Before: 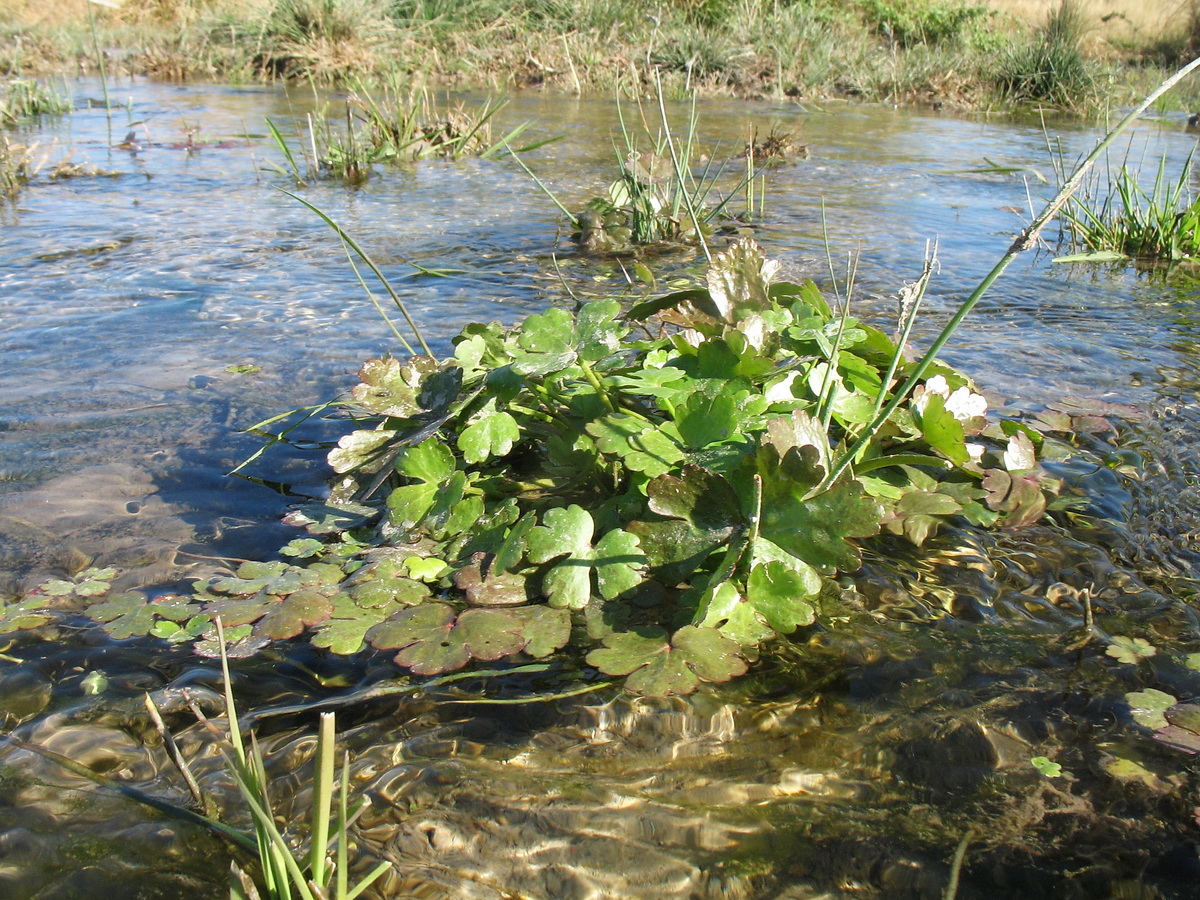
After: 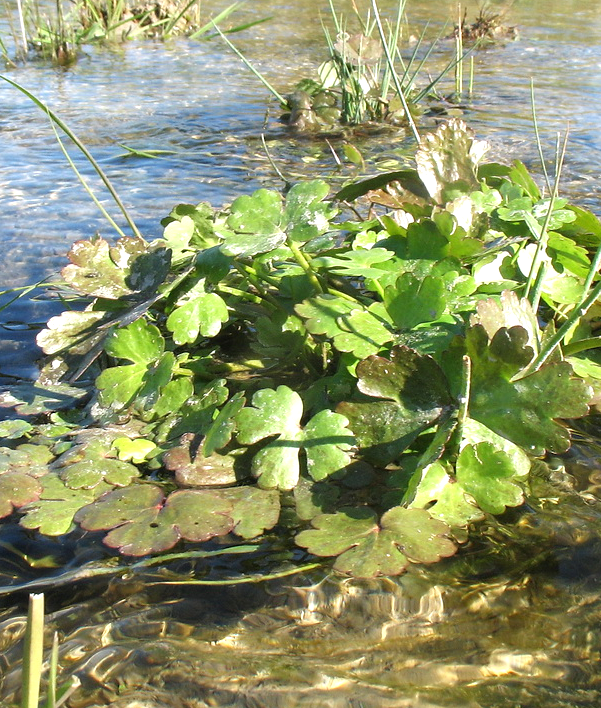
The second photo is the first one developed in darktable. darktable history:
exposure: exposure 0.433 EV, compensate exposure bias true, compensate highlight preservation false
crop and rotate: angle 0.017°, left 24.32%, top 13.253%, right 25.551%, bottom 8.046%
